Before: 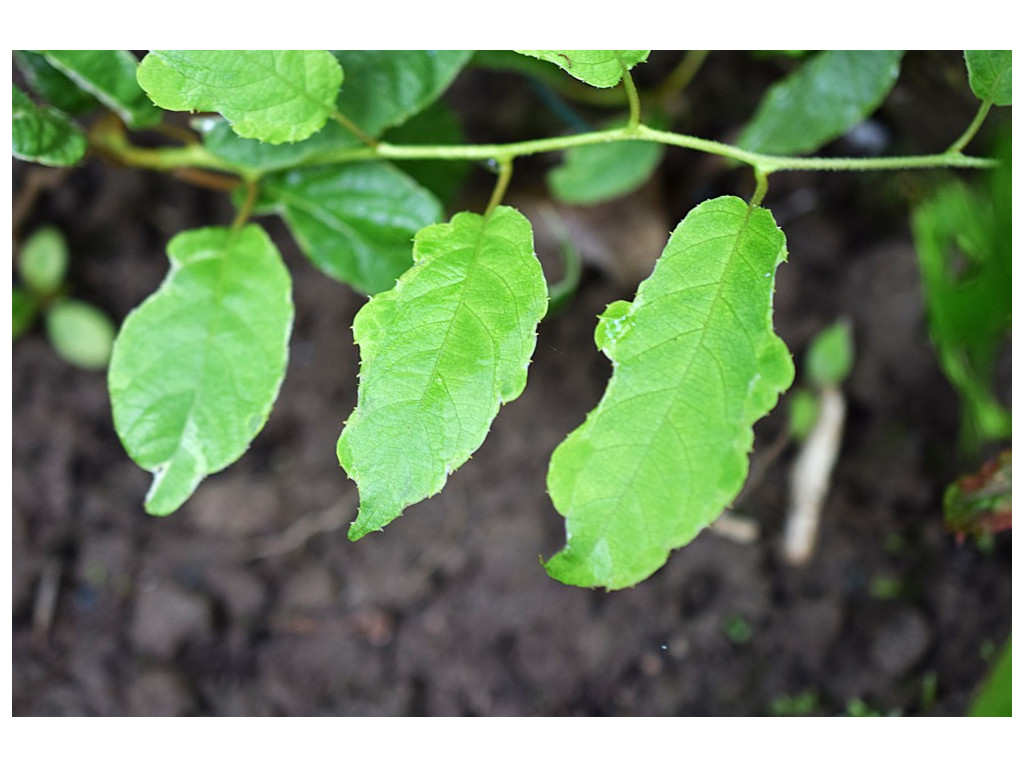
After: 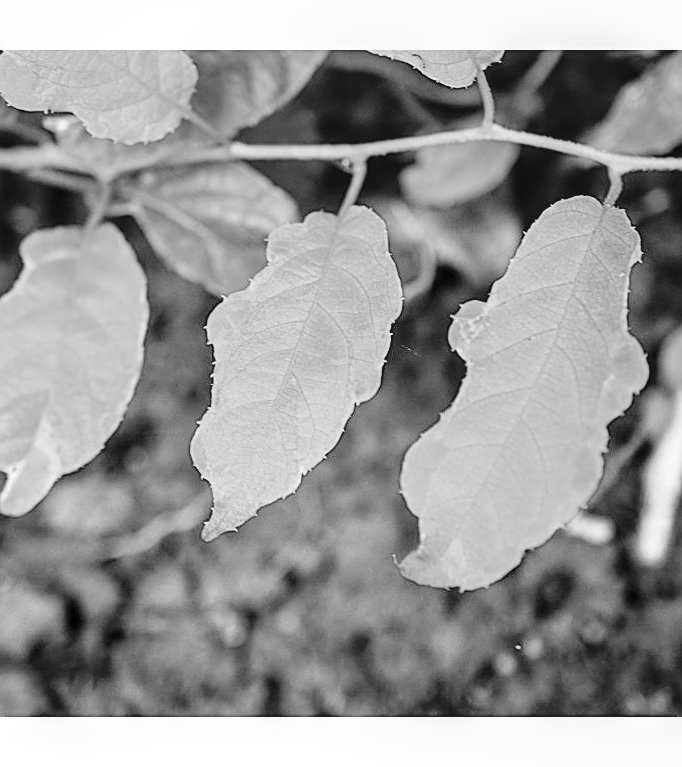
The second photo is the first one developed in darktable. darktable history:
crop and rotate: left 14.352%, right 18.954%
color correction: highlights a* 9.34, highlights b* 8.92, shadows a* 39.22, shadows b* 39.91, saturation 0.78
color zones: curves: ch0 [(0.004, 0.588) (0.116, 0.636) (0.259, 0.476) (0.423, 0.464) (0.75, 0.5)]; ch1 [(0, 0) (0.143, 0) (0.286, 0) (0.429, 0) (0.571, 0) (0.714, 0) (0.857, 0)]
local contrast: on, module defaults
contrast brightness saturation: contrast 0.101, brightness 0.294, saturation 0.149
sharpen: on, module defaults
filmic rgb: black relative exposure -7.65 EV, white relative exposure 4.56 EV, hardness 3.61, contrast 1.261
